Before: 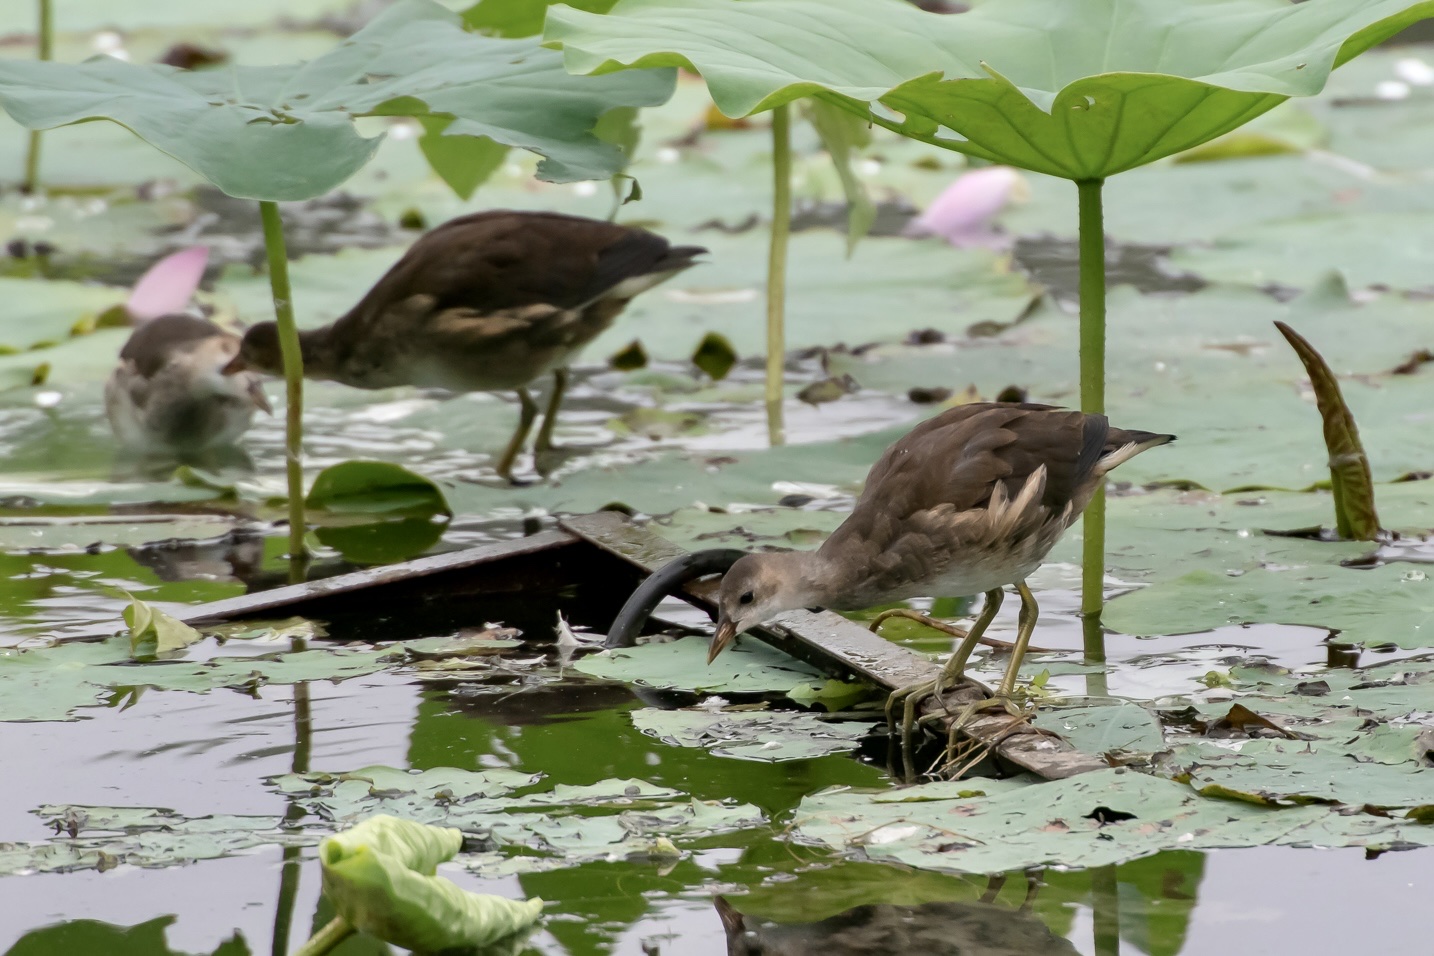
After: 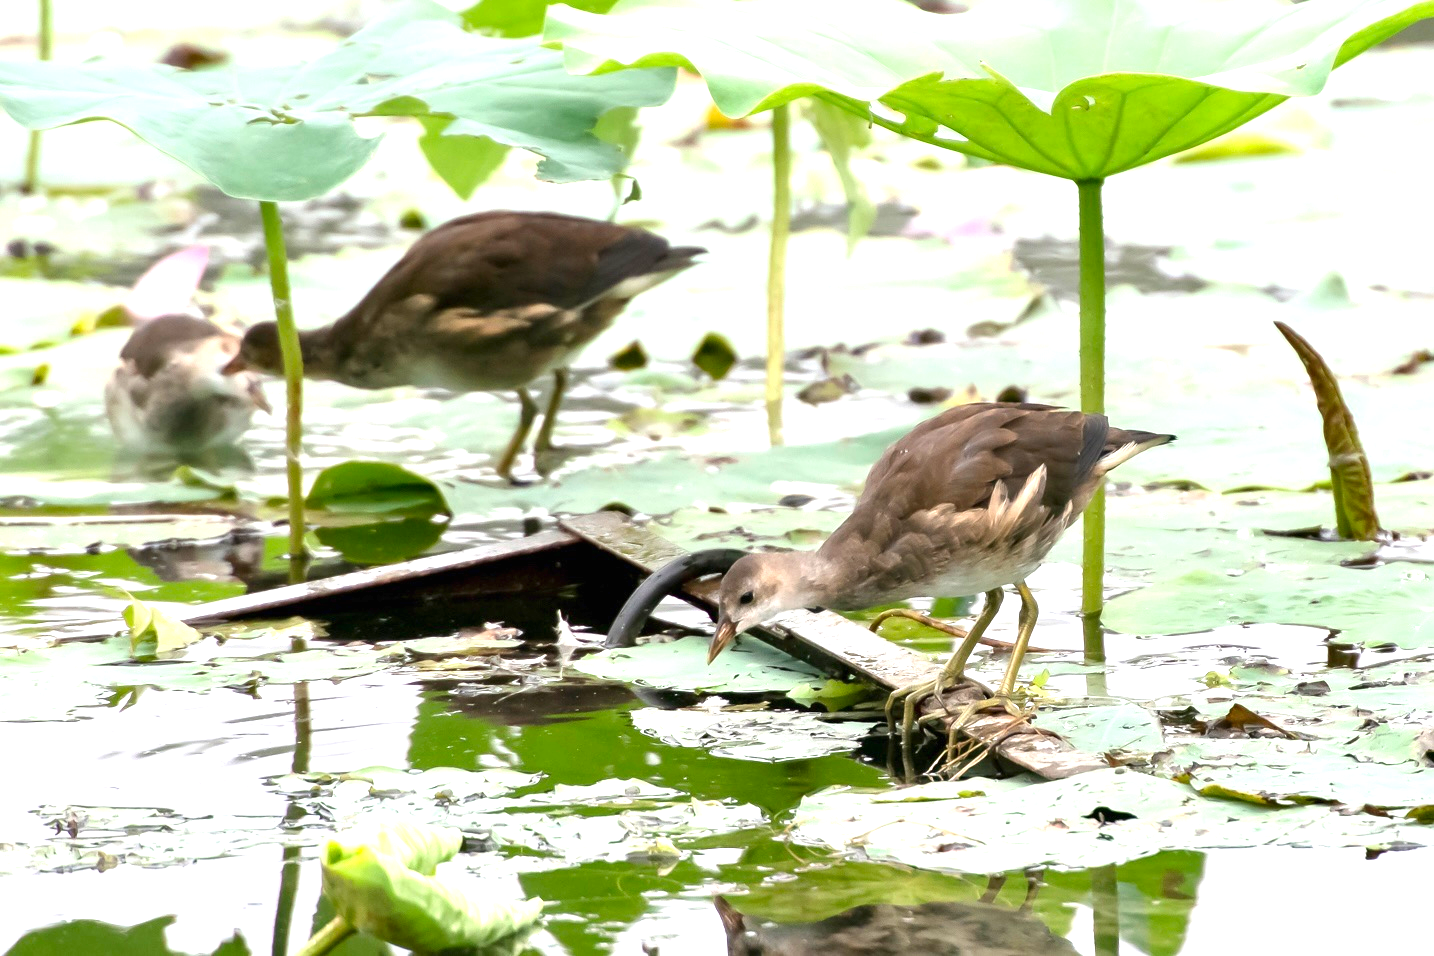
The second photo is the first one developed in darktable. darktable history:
exposure: black level correction 0, exposure 1.353 EV, compensate highlight preservation false
